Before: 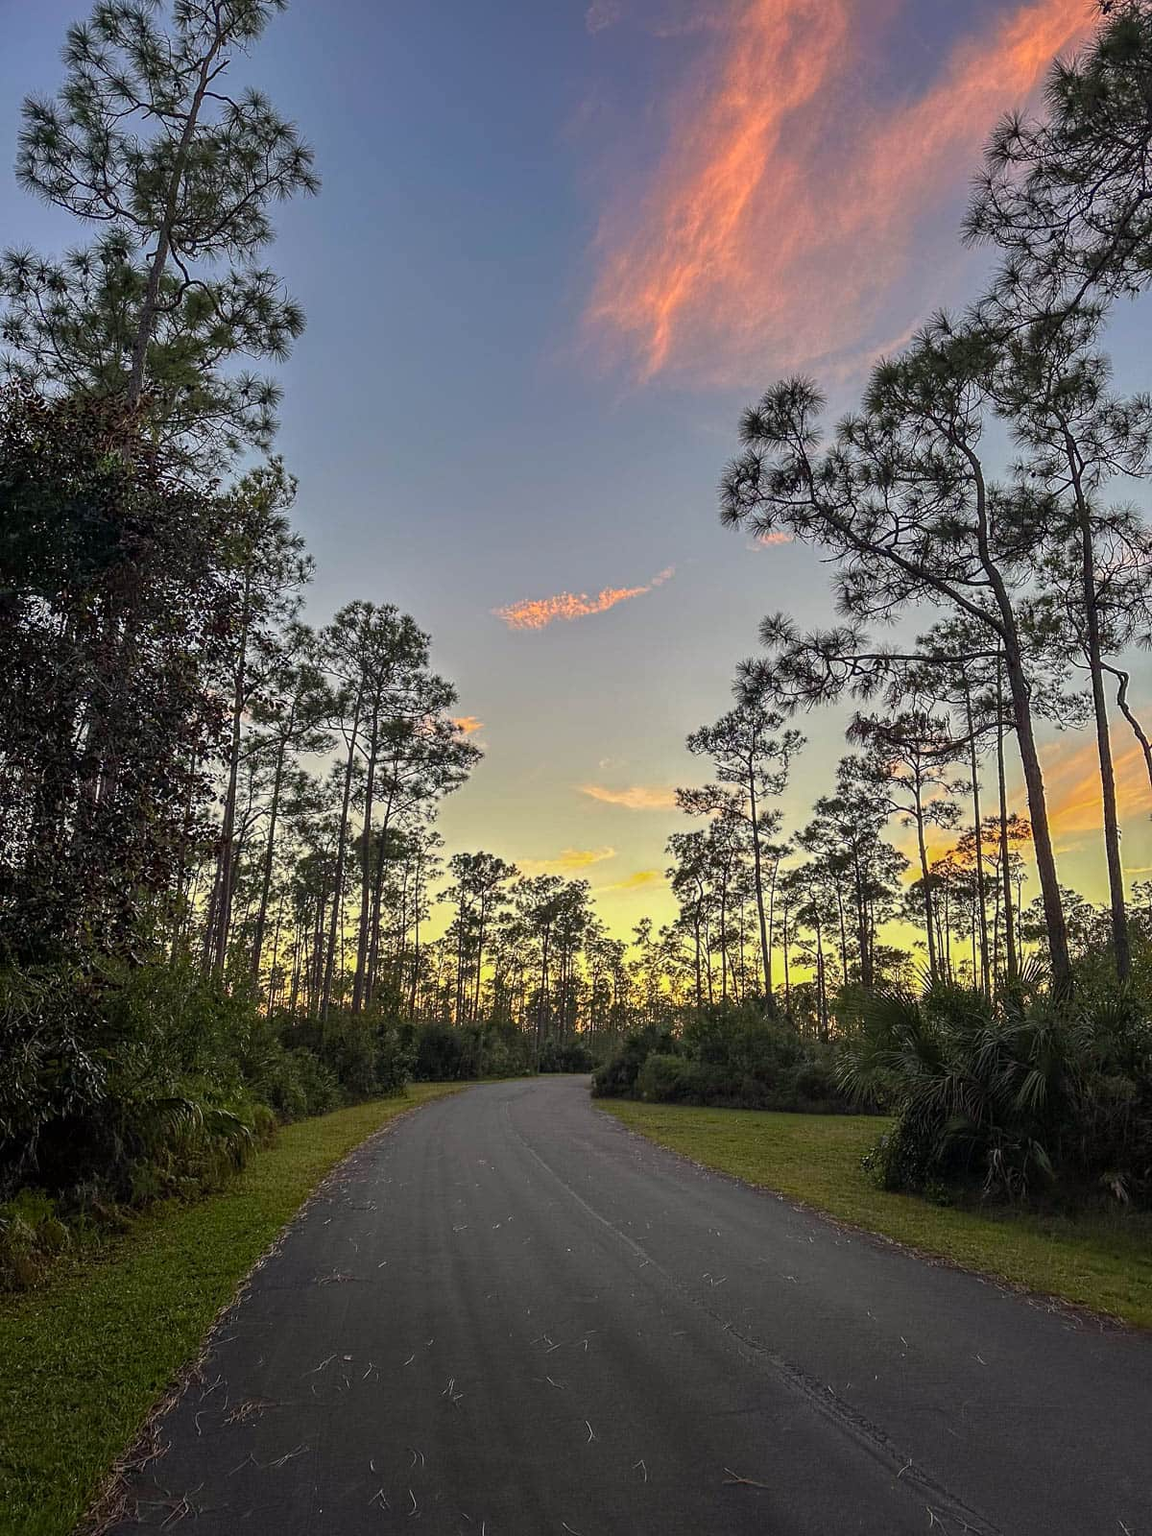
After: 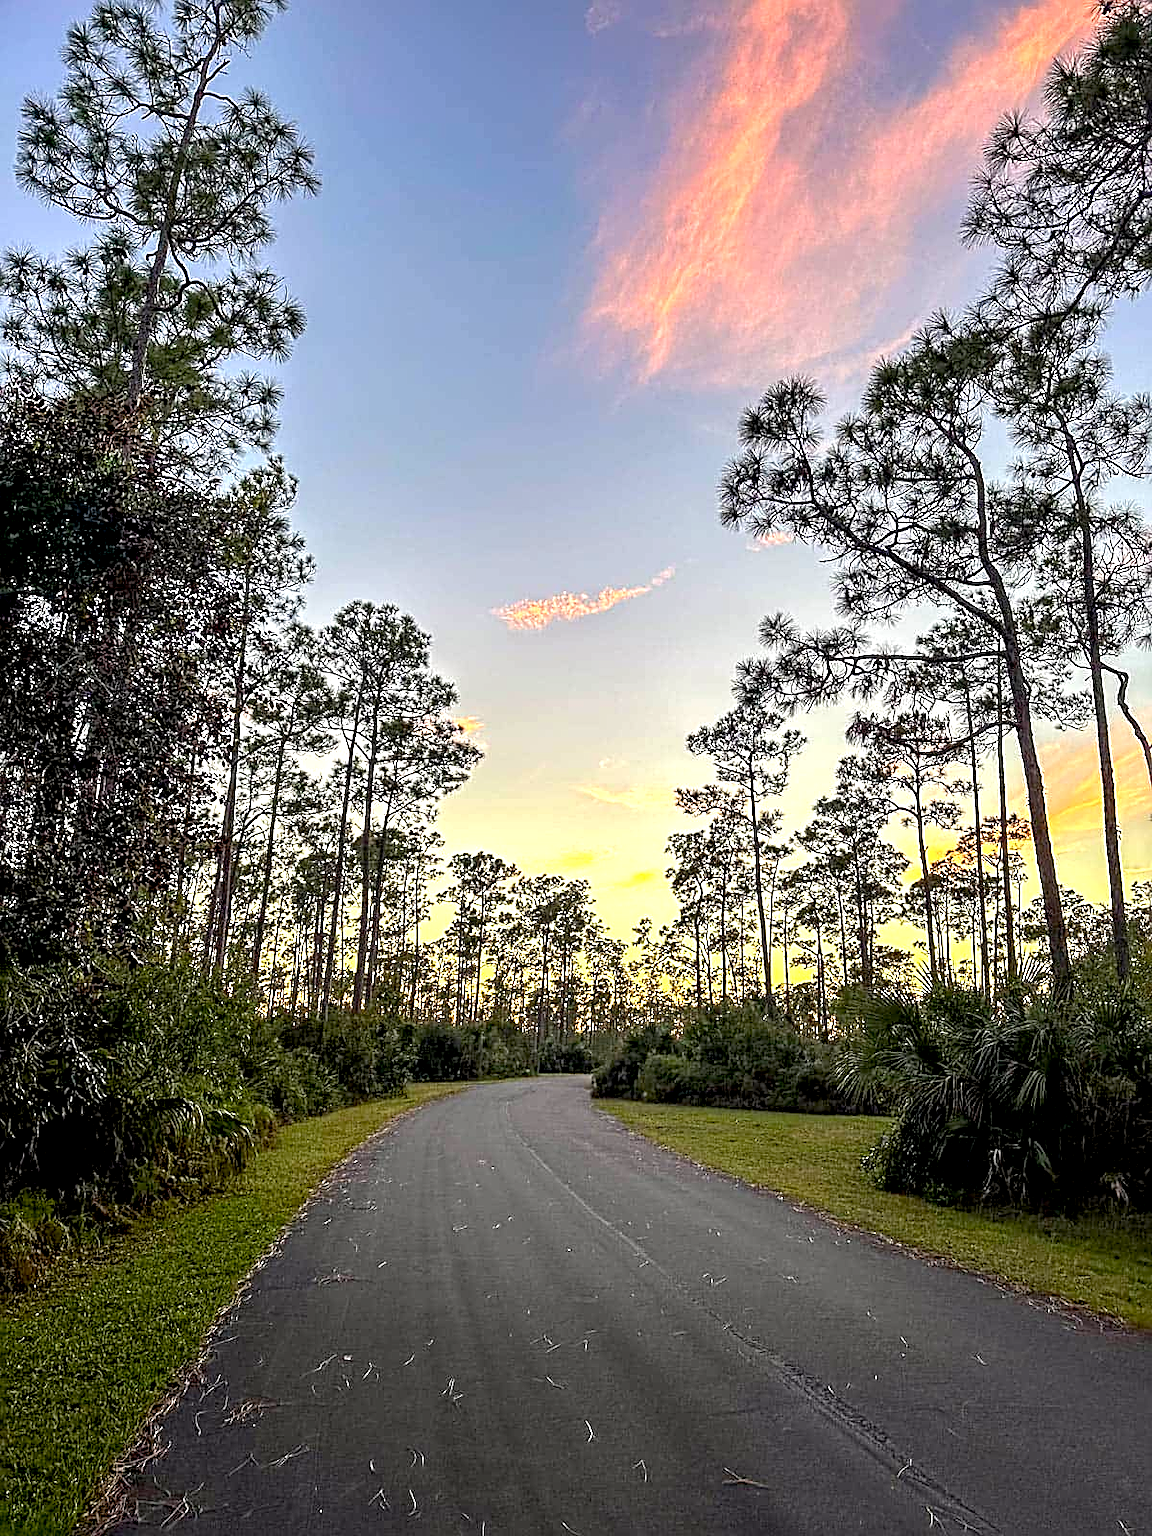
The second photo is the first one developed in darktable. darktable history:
exposure: black level correction 0.008, exposure 0.974 EV, compensate highlight preservation false
sharpen: radius 2.628, amount 0.687
